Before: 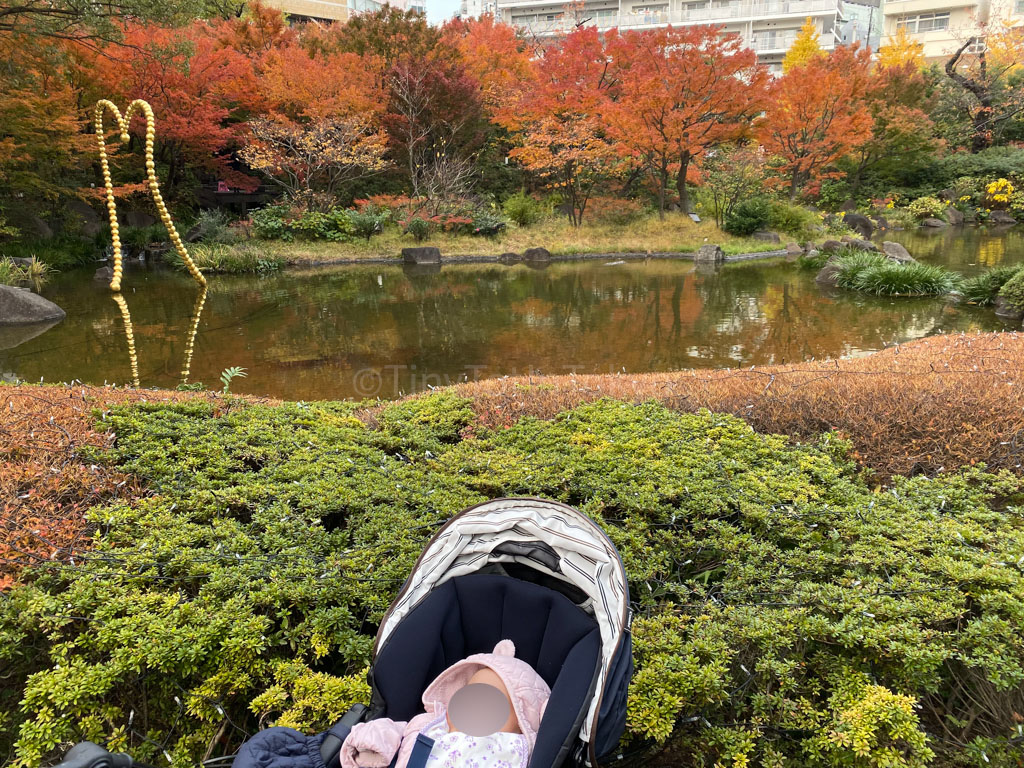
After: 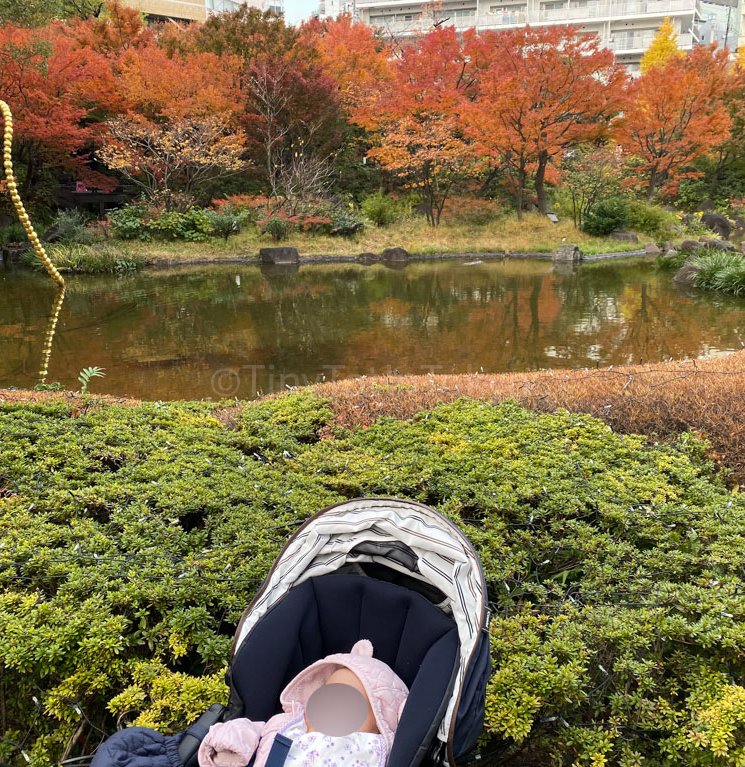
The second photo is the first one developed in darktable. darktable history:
crop: left 13.887%, top 0%, right 13.268%
